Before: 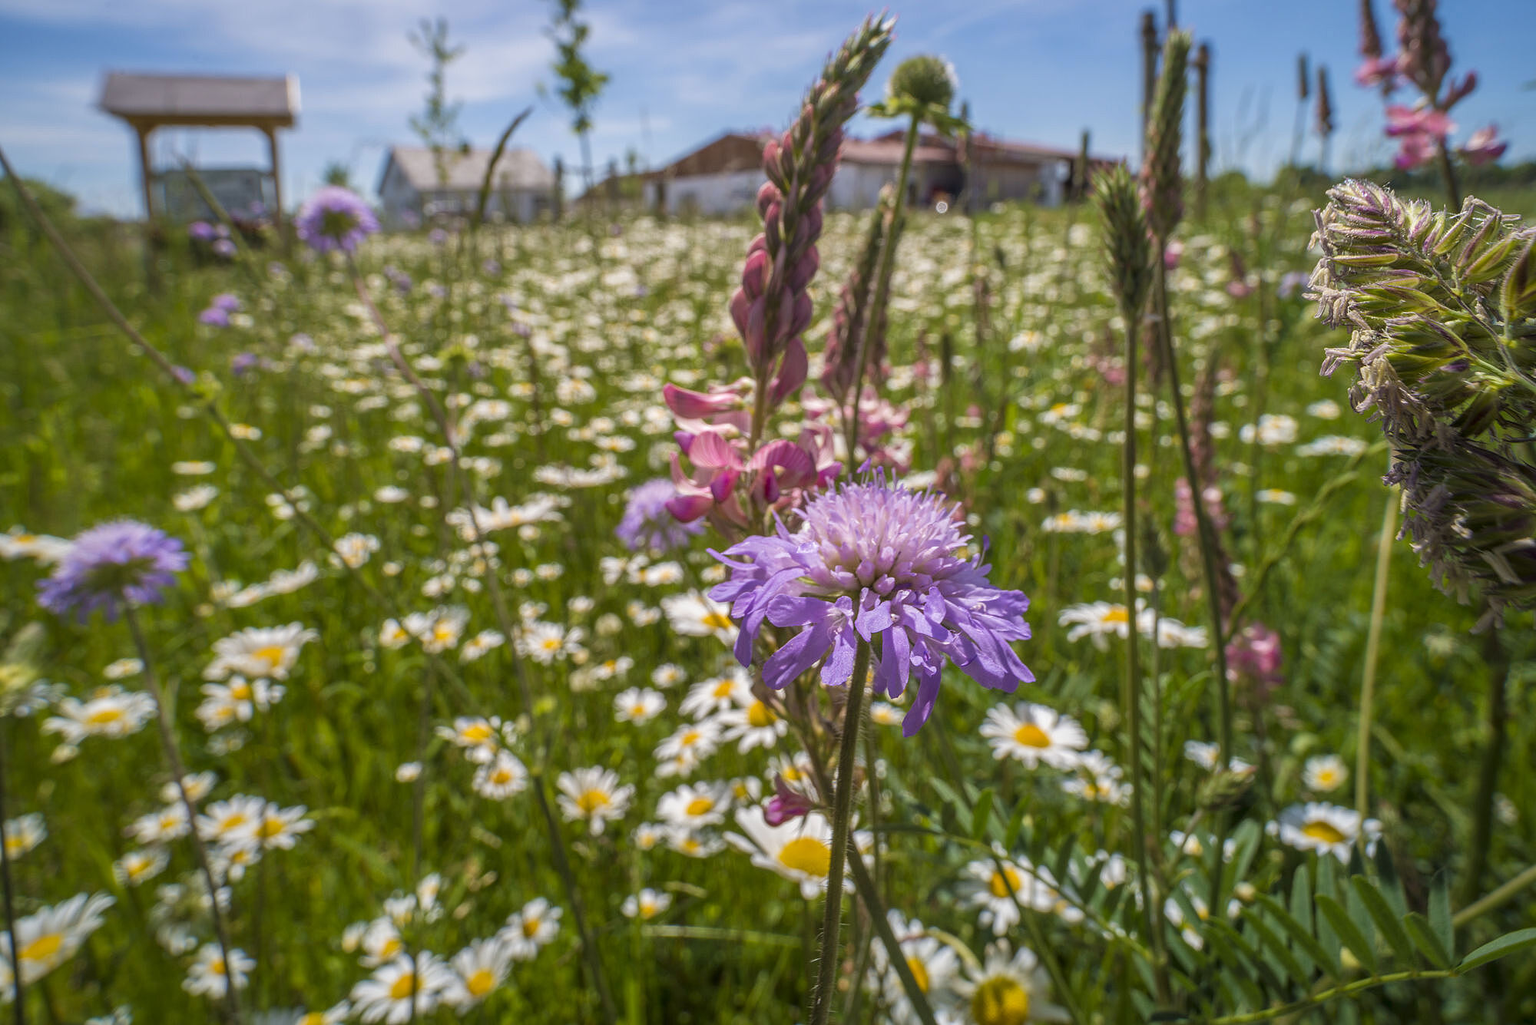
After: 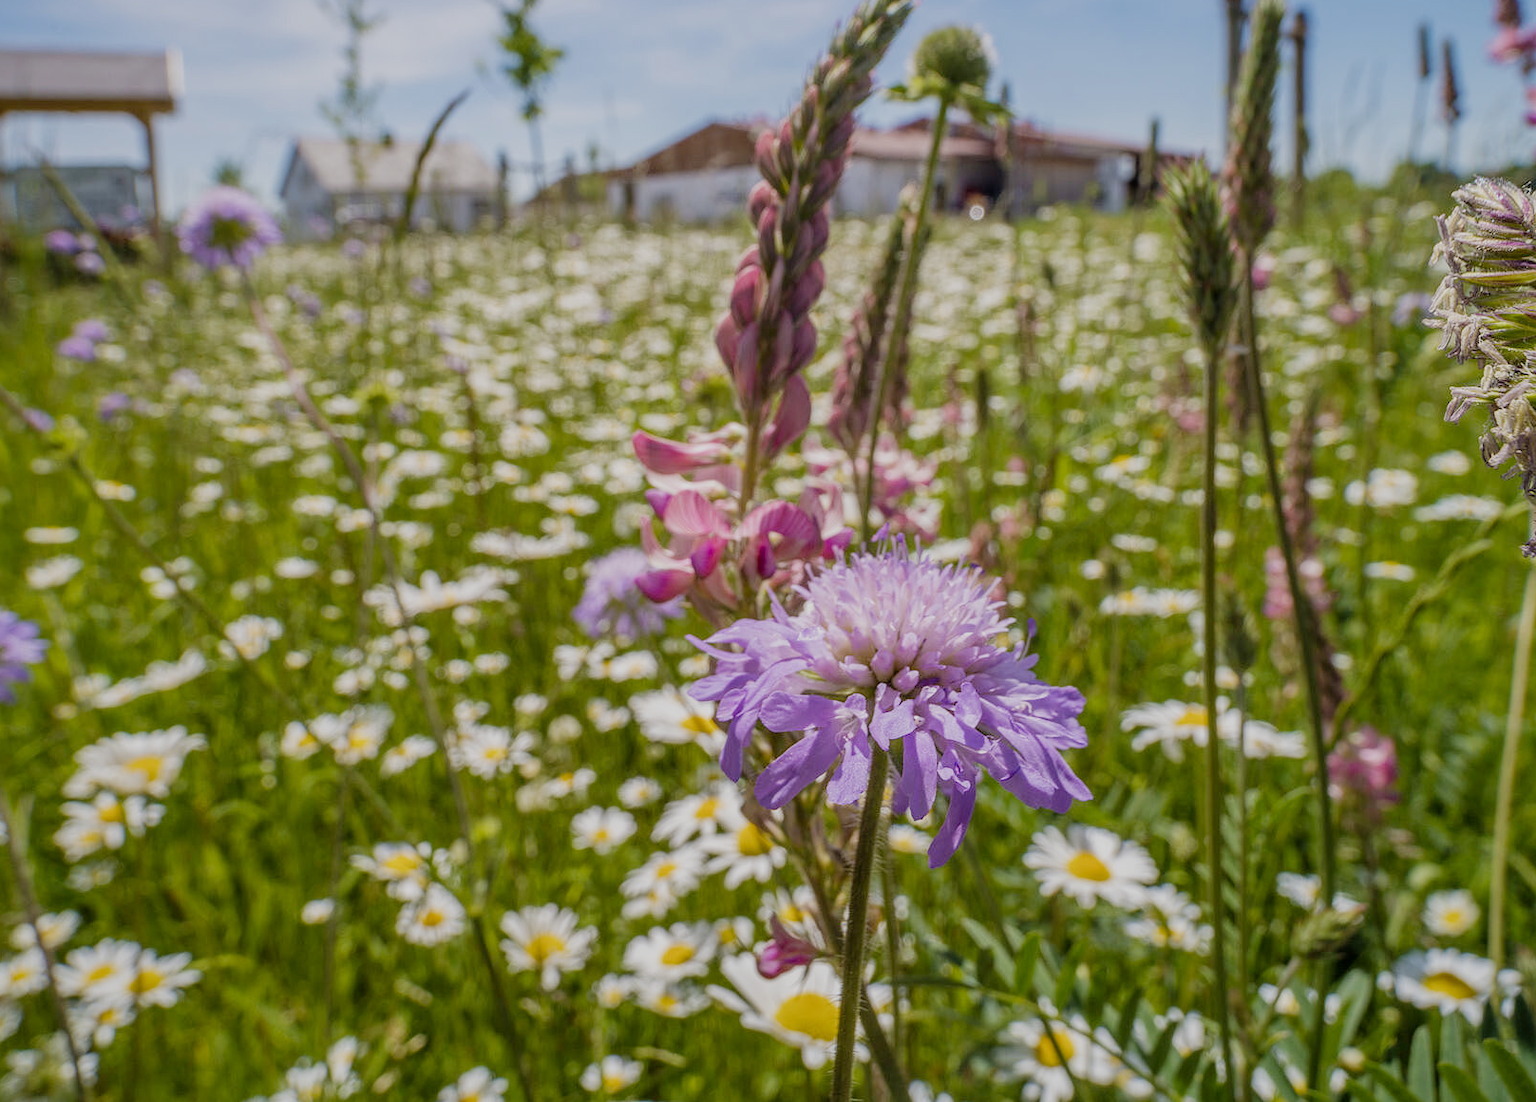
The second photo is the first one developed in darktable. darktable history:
crop: left 9.929%, top 3.475%, right 9.188%, bottom 9.529%
white balance: red 1, blue 1
exposure: black level correction 0, exposure 1 EV, compensate exposure bias true, compensate highlight preservation false
filmic rgb: middle gray luminance 30%, black relative exposure -9 EV, white relative exposure 7 EV, threshold 6 EV, target black luminance 0%, hardness 2.94, latitude 2.04%, contrast 0.963, highlights saturation mix 5%, shadows ↔ highlights balance 12.16%, add noise in highlights 0, preserve chrominance no, color science v3 (2019), use custom middle-gray values true, iterations of high-quality reconstruction 0, contrast in highlights soft, enable highlight reconstruction true
